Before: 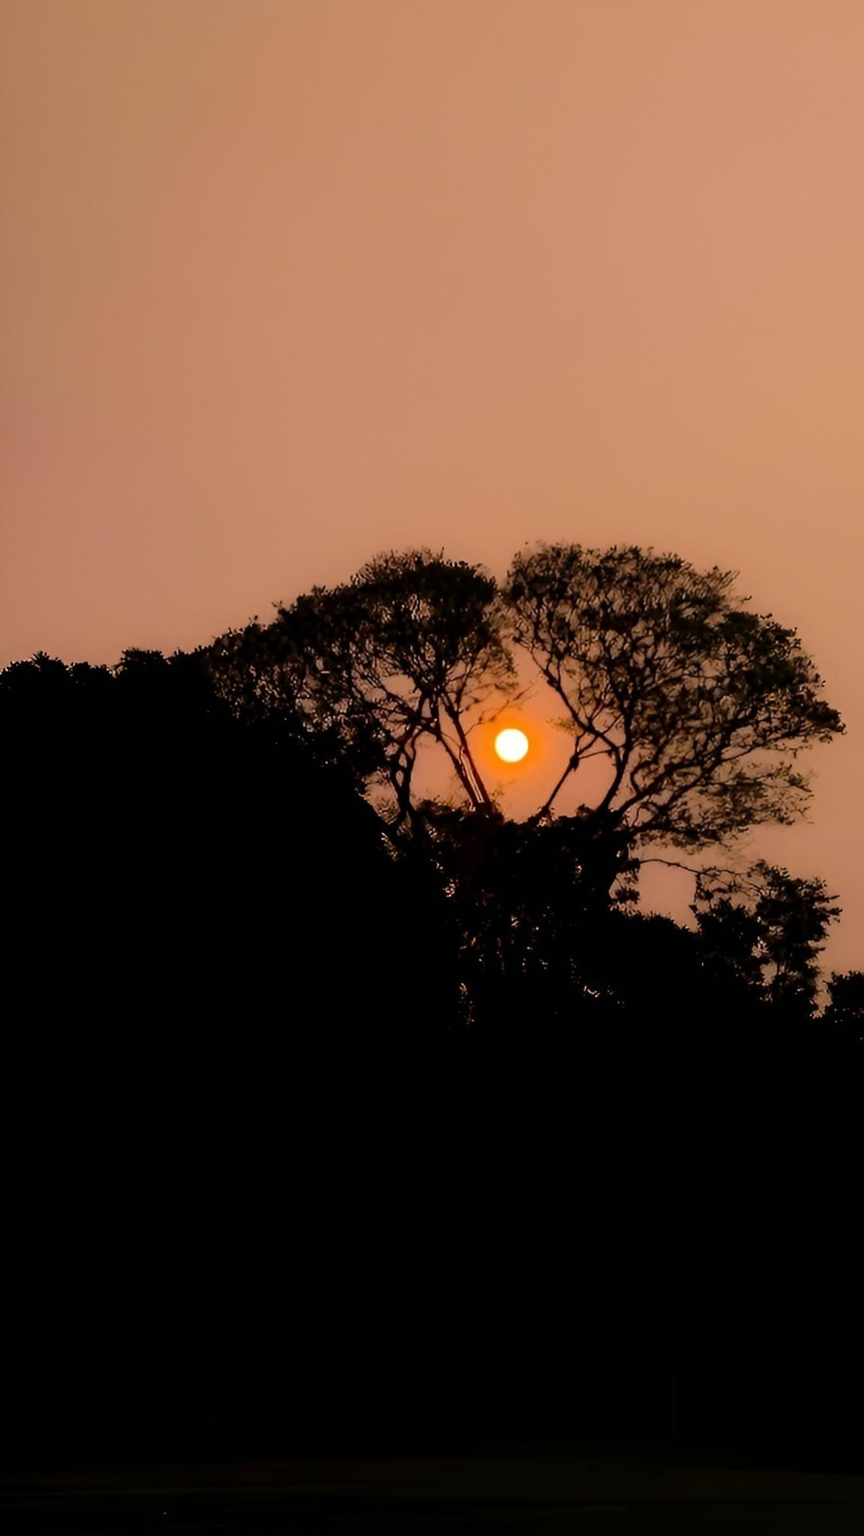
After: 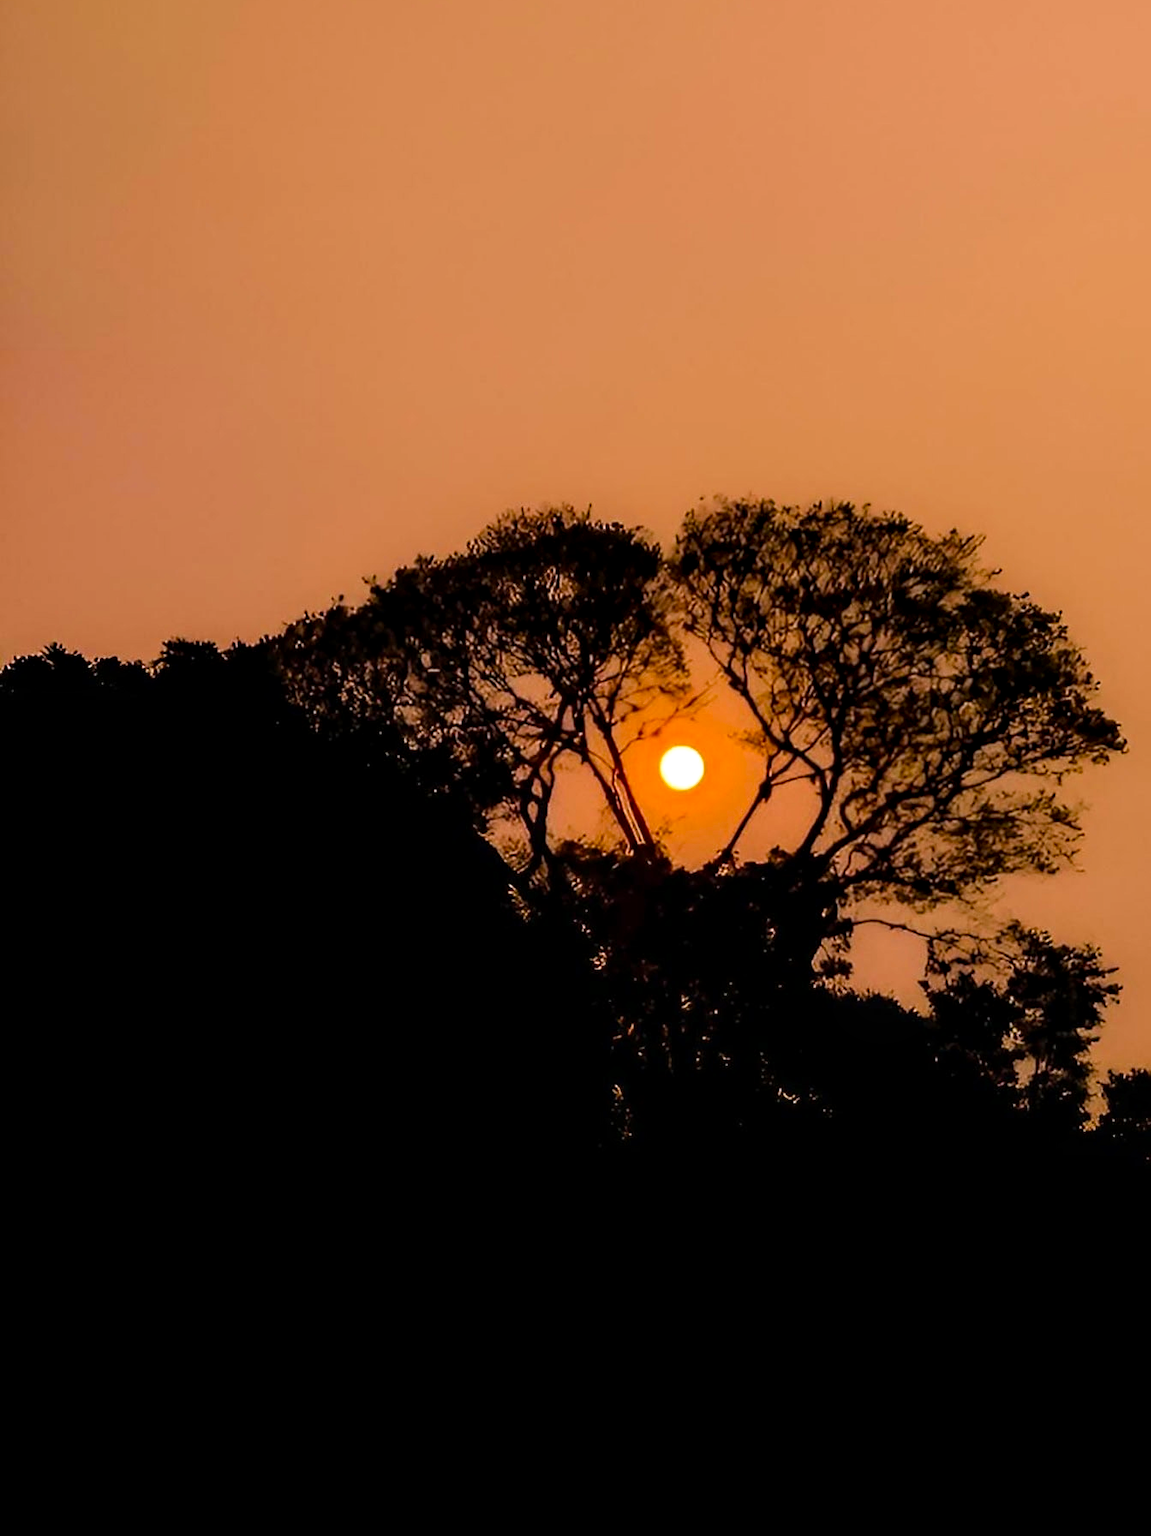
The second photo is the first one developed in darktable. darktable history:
sharpen: amount 0.206
crop: top 11.036%, bottom 13.884%
local contrast: detail 130%
velvia: strength 32.49%, mid-tones bias 0.202
